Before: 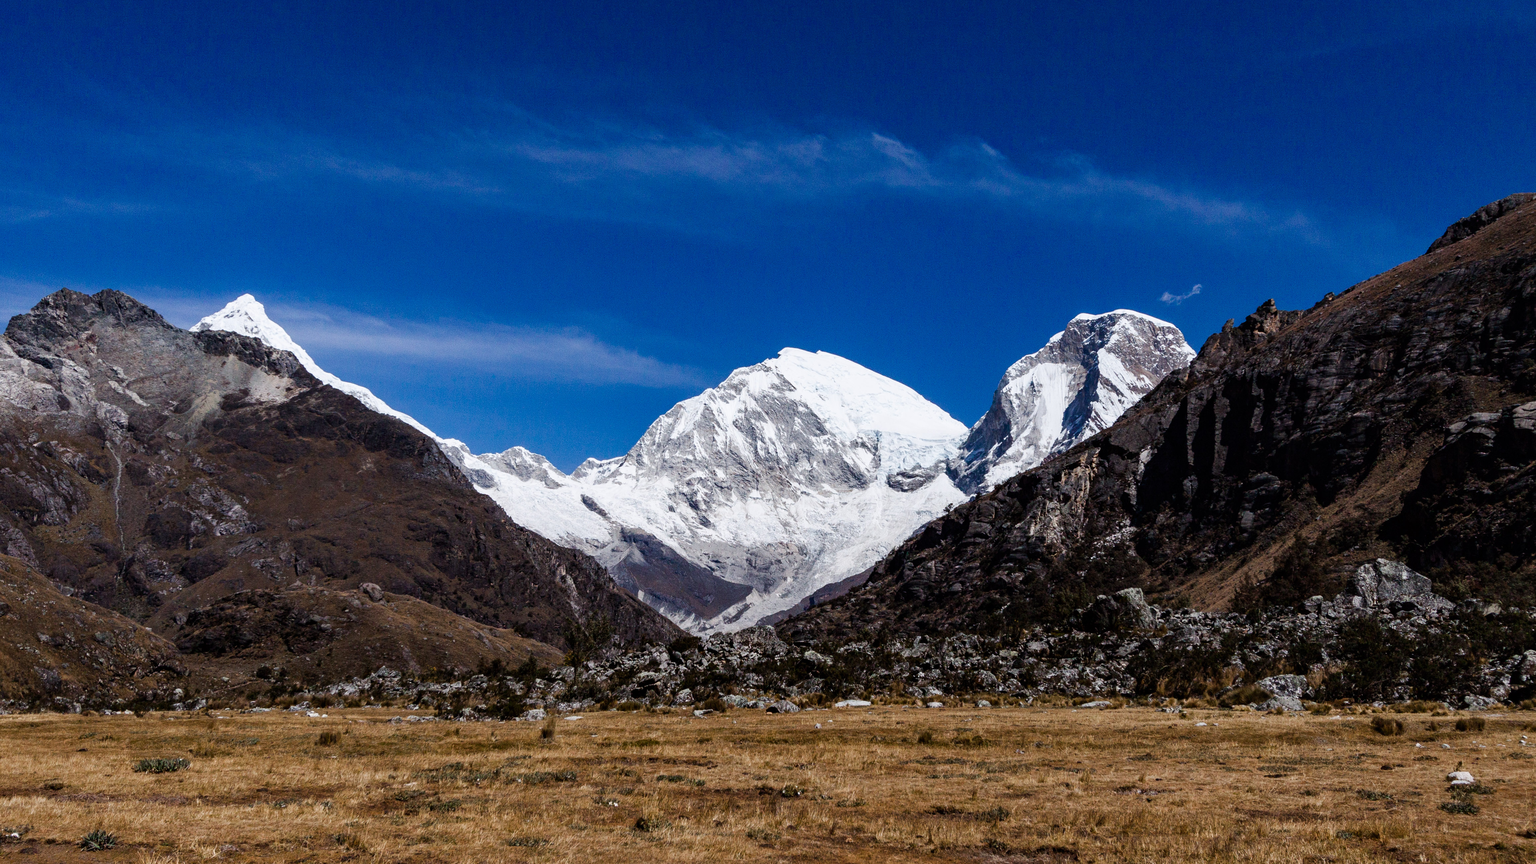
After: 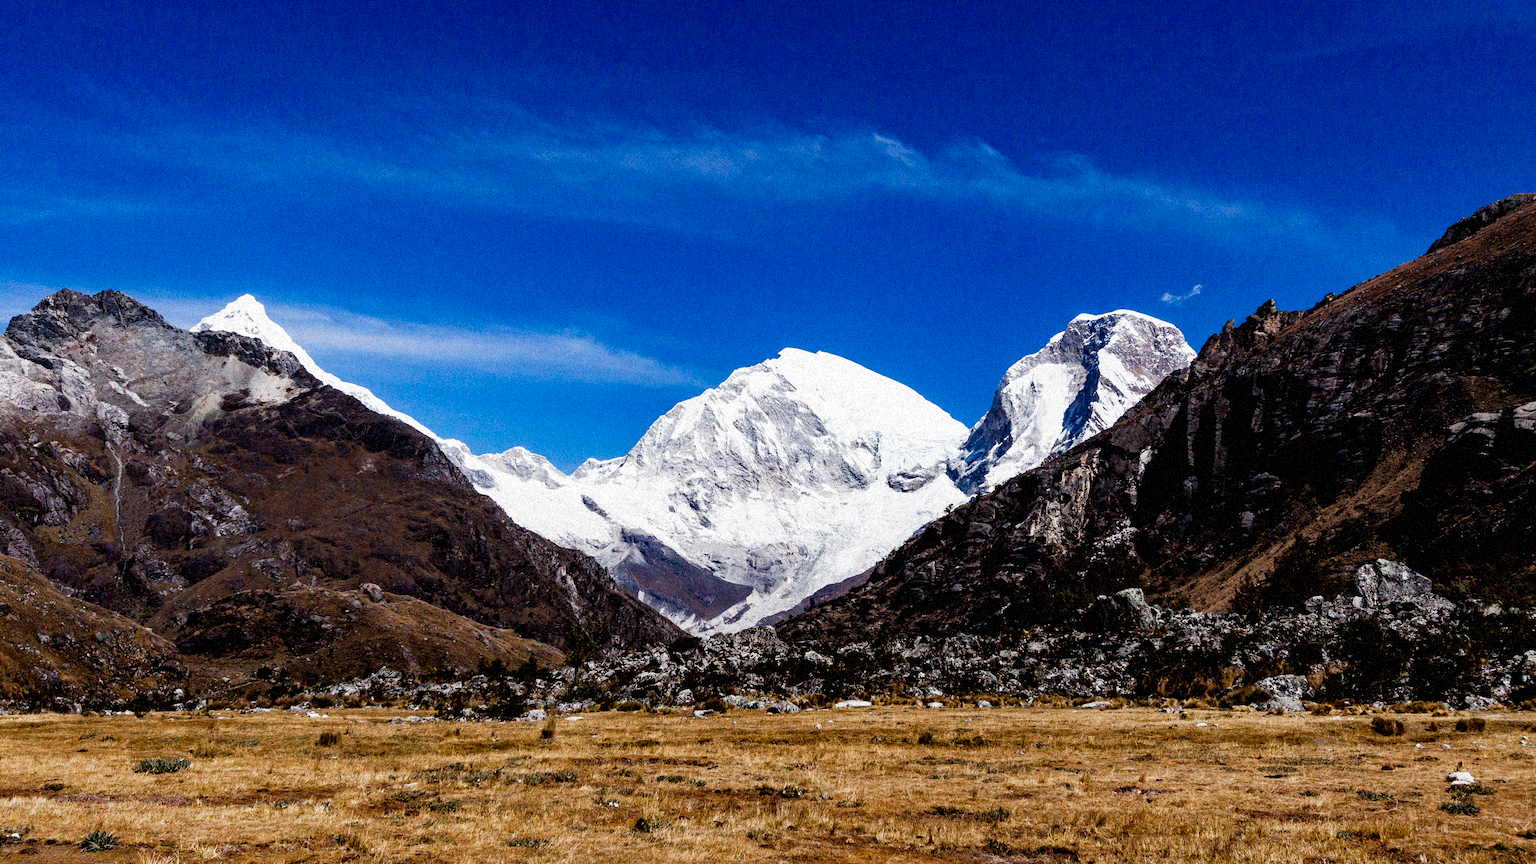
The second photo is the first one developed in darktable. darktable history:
grain: coarseness 9.38 ISO, strength 34.99%, mid-tones bias 0%
filmic rgb: middle gray luminance 12.74%, black relative exposure -10.13 EV, white relative exposure 3.47 EV, threshold 6 EV, target black luminance 0%, hardness 5.74, latitude 44.69%, contrast 1.221, highlights saturation mix 5%, shadows ↔ highlights balance 26.78%, add noise in highlights 0, preserve chrominance no, color science v3 (2019), use custom middle-gray values true, iterations of high-quality reconstruction 0, contrast in highlights soft, enable highlight reconstruction true
